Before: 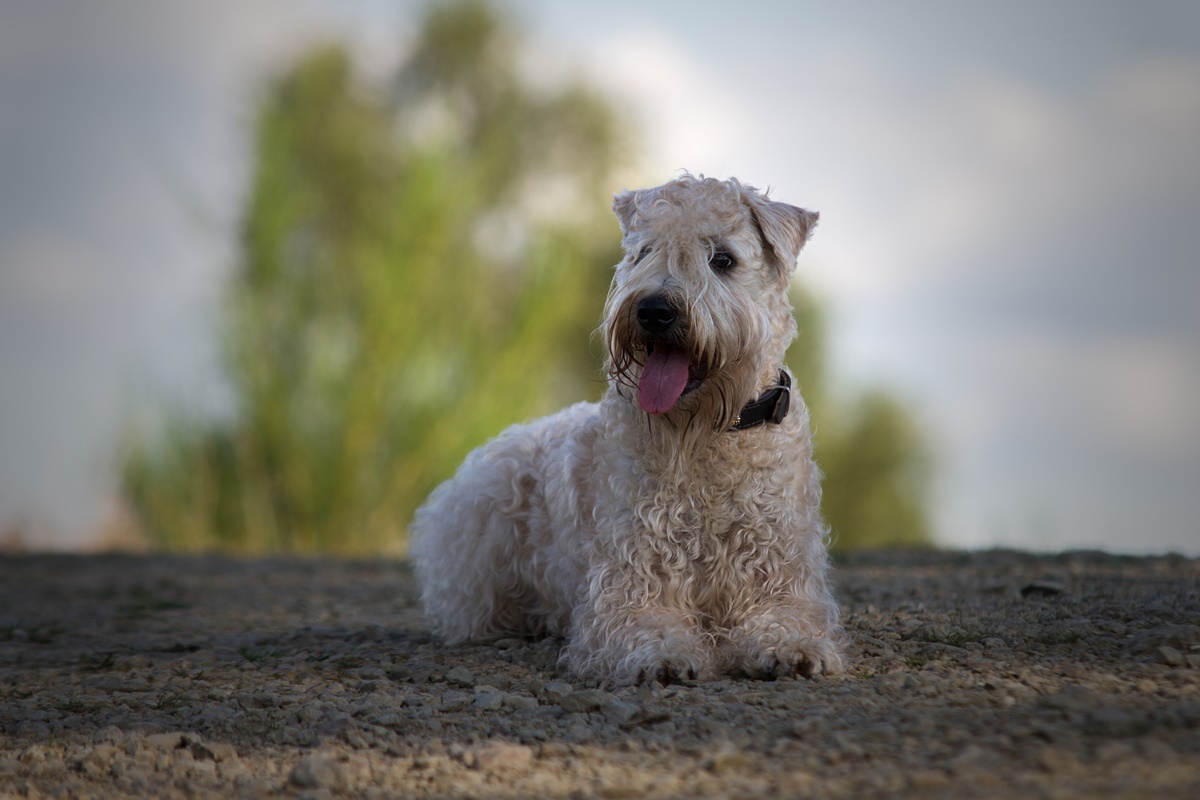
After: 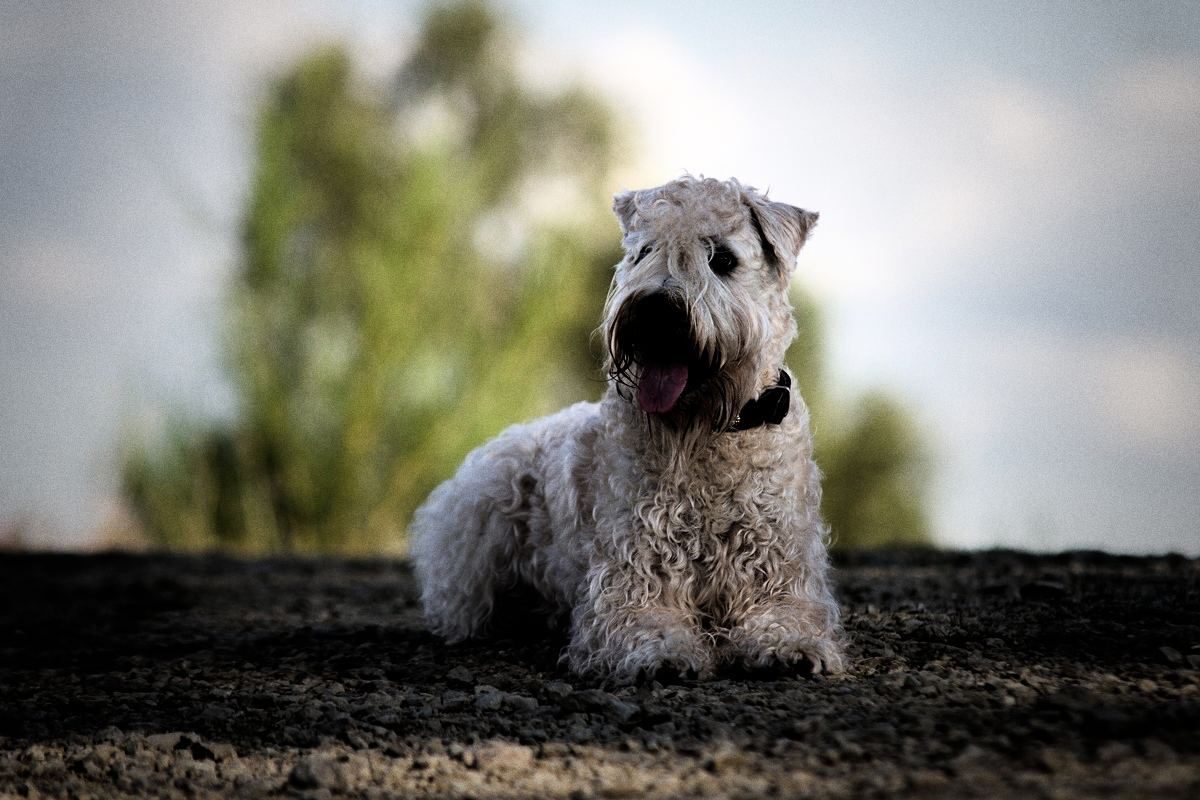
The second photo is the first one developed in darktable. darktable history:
filmic rgb: black relative exposure -3.75 EV, white relative exposure 2.4 EV, dynamic range scaling -50%, hardness 3.42, latitude 30%, contrast 1.8
grain: on, module defaults
